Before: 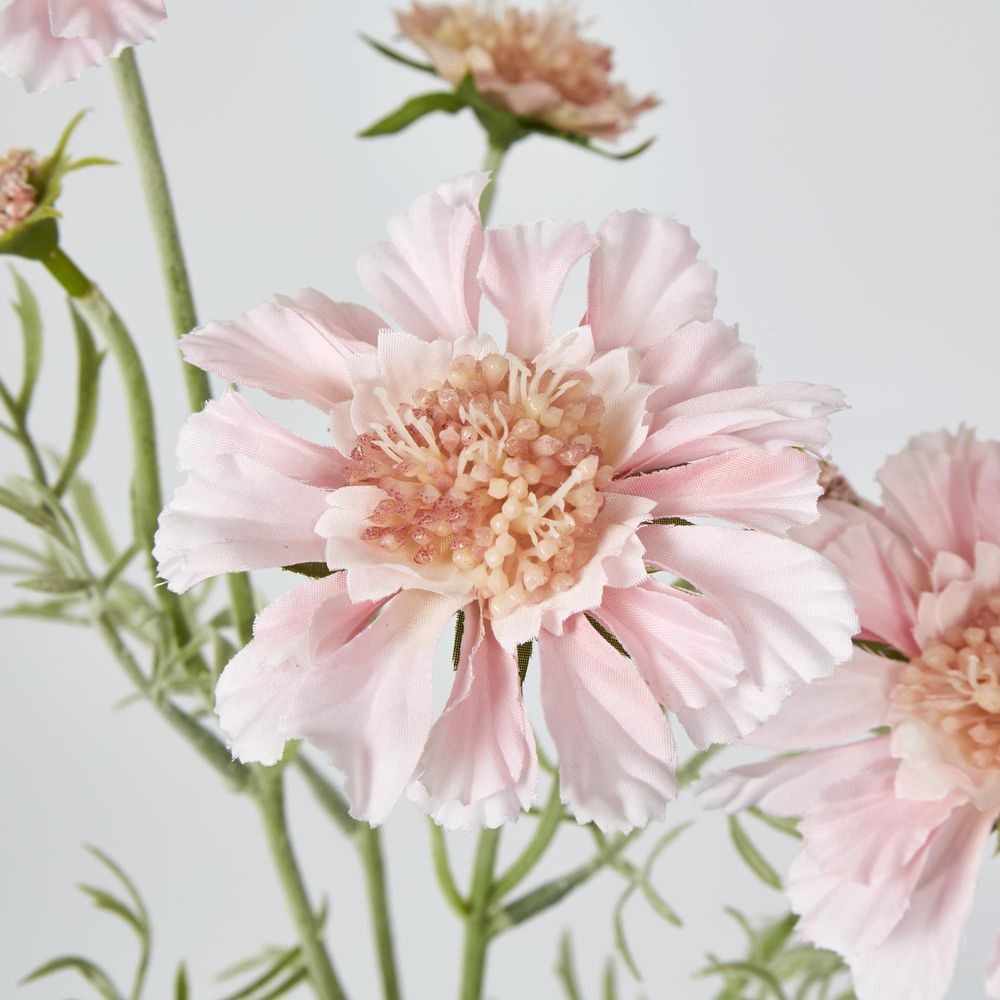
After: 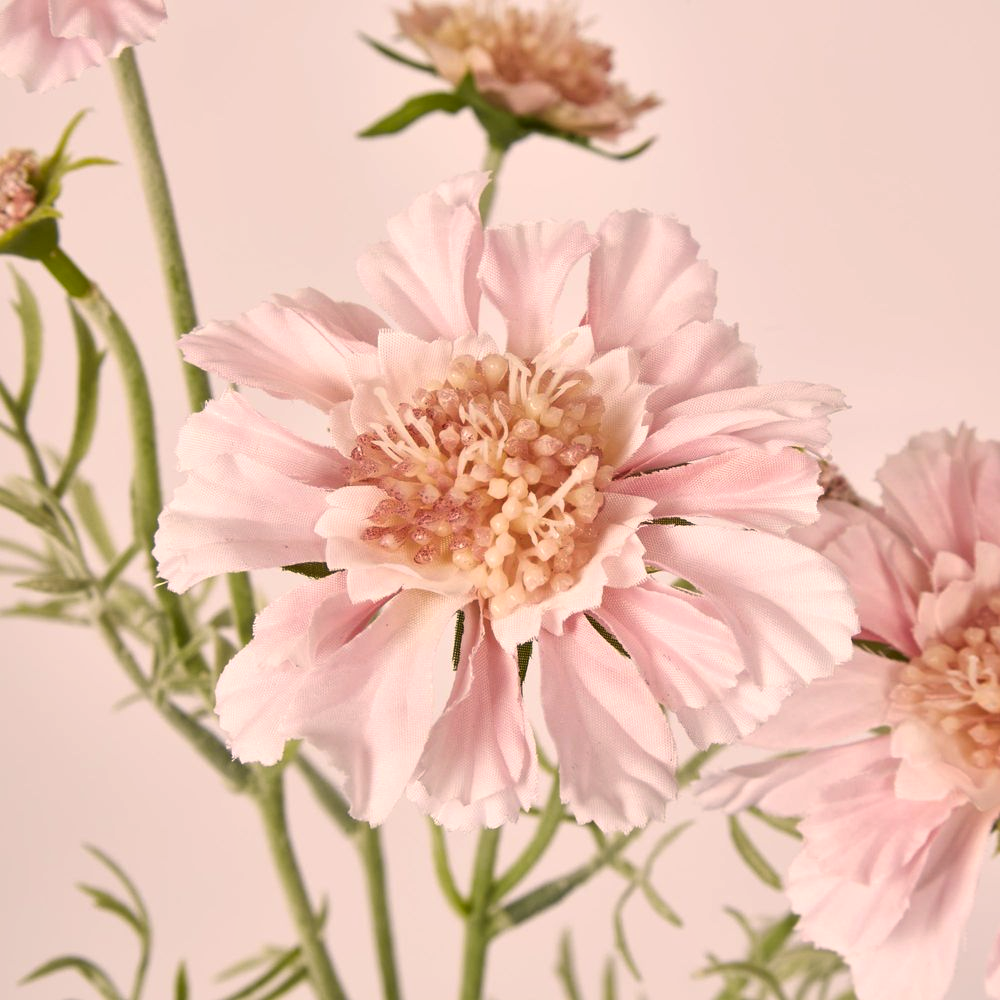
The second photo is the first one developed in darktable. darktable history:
local contrast: mode bilateral grid, contrast 20, coarseness 50, detail 120%, midtone range 0.2
color correction: highlights a* 11.96, highlights b* 11.58
